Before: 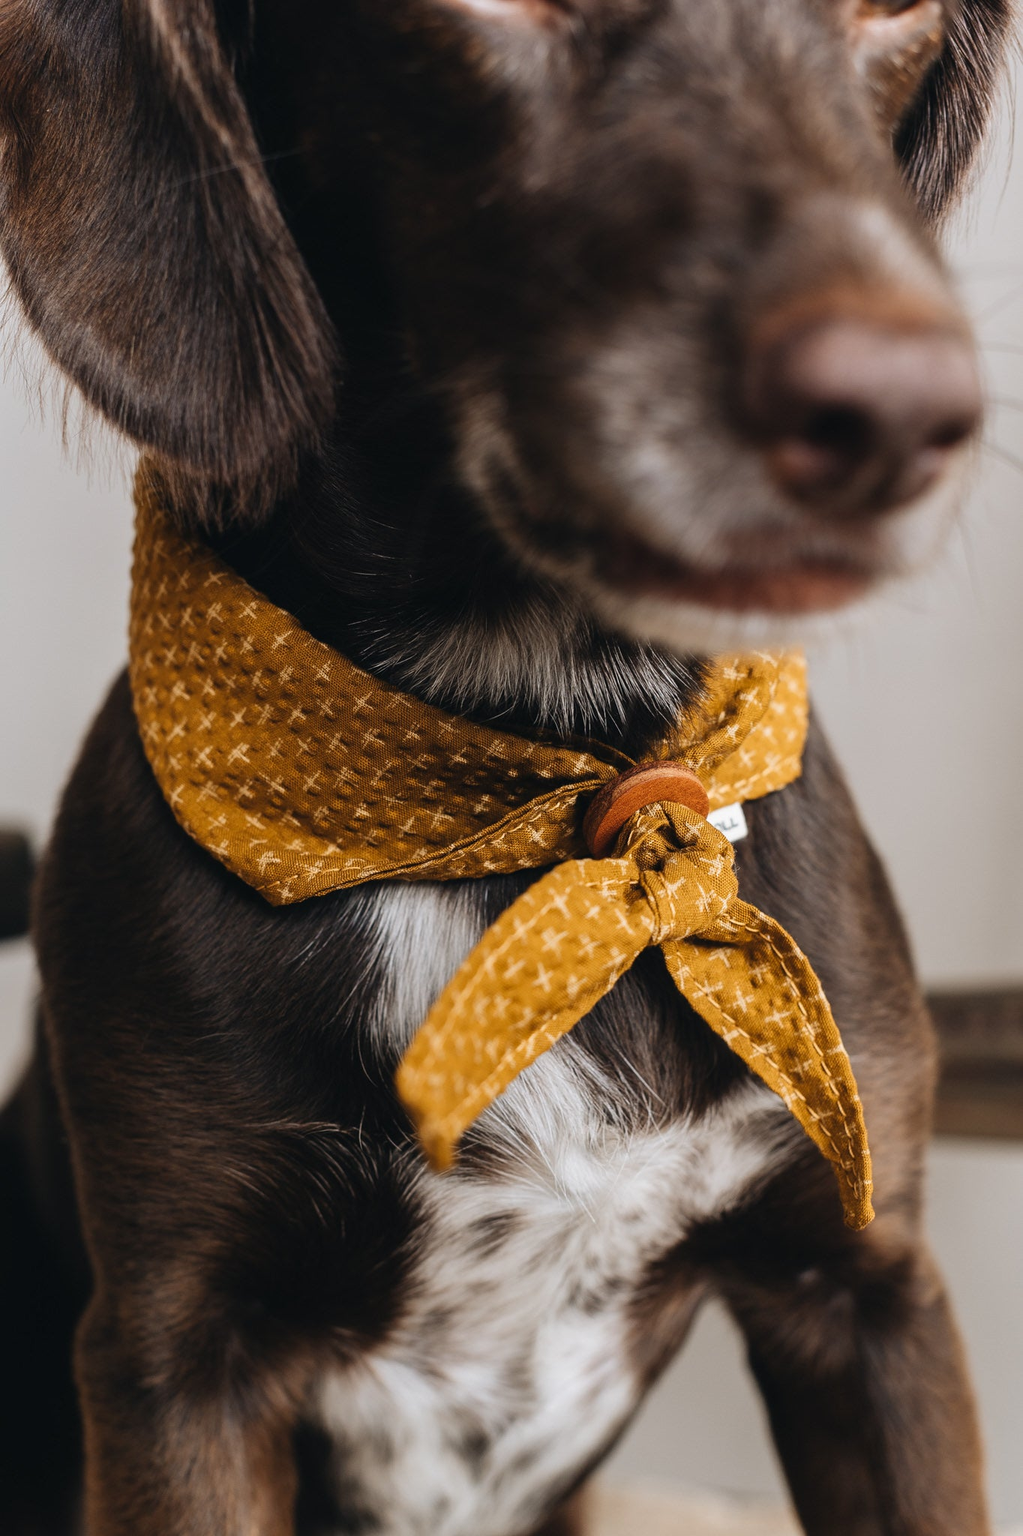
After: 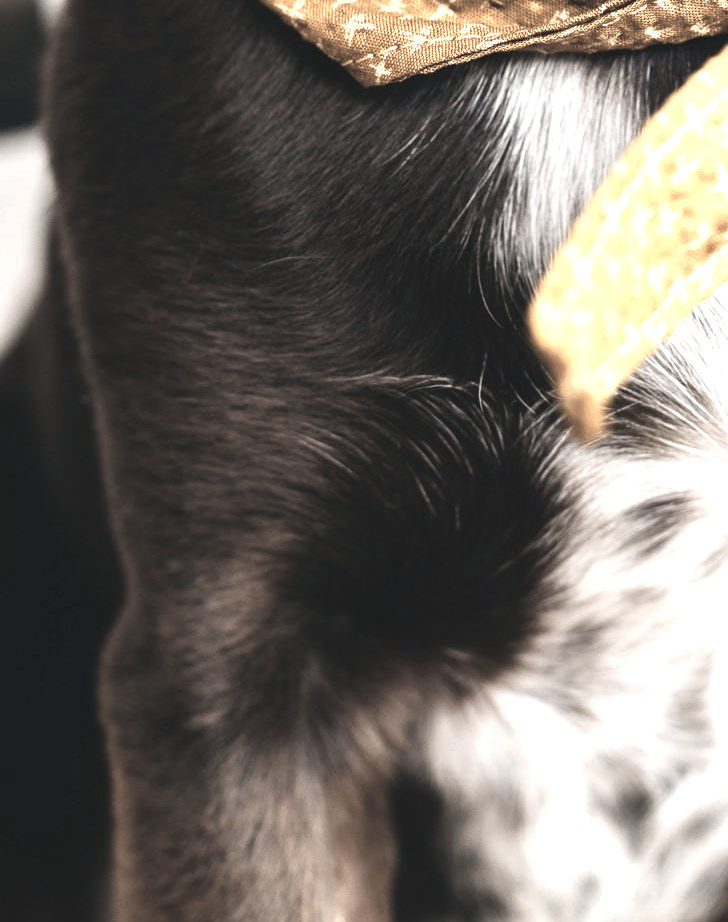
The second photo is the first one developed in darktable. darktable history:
exposure: black level correction -0.002, exposure 1.115 EV, compensate highlight preservation false
crop and rotate: top 54.778%, right 46.61%, bottom 0.159%
color zones: curves: ch0 [(0, 0.6) (0.129, 0.585) (0.193, 0.596) (0.429, 0.5) (0.571, 0.5) (0.714, 0.5) (0.857, 0.5) (1, 0.6)]; ch1 [(0, 0.453) (0.112, 0.245) (0.213, 0.252) (0.429, 0.233) (0.571, 0.231) (0.683, 0.242) (0.857, 0.296) (1, 0.453)]
